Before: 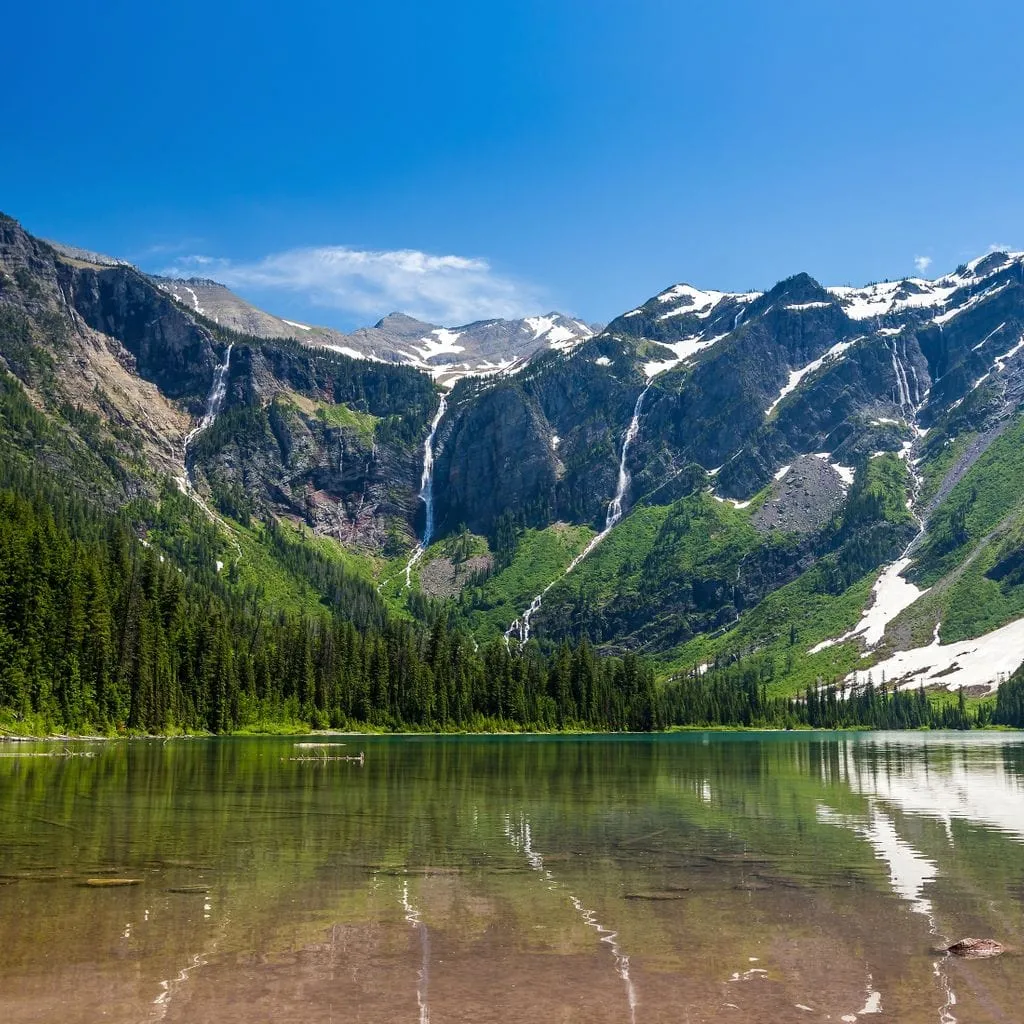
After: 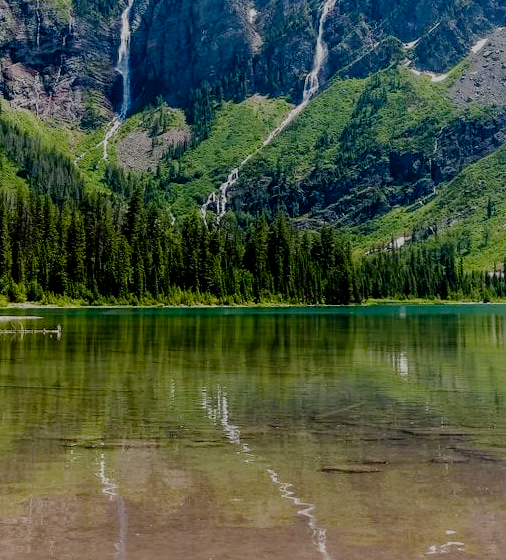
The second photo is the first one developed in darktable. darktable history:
crop: left 29.672%, top 41.786%, right 20.851%, bottom 3.487%
filmic rgb: middle gray luminance 18%, black relative exposure -7.5 EV, white relative exposure 8.5 EV, threshold 6 EV, target black luminance 0%, hardness 2.23, latitude 18.37%, contrast 0.878, highlights saturation mix 5%, shadows ↔ highlights balance 10.15%, add noise in highlights 0, preserve chrominance no, color science v3 (2019), use custom middle-gray values true, iterations of high-quality reconstruction 0, contrast in highlights soft, enable highlight reconstruction true
